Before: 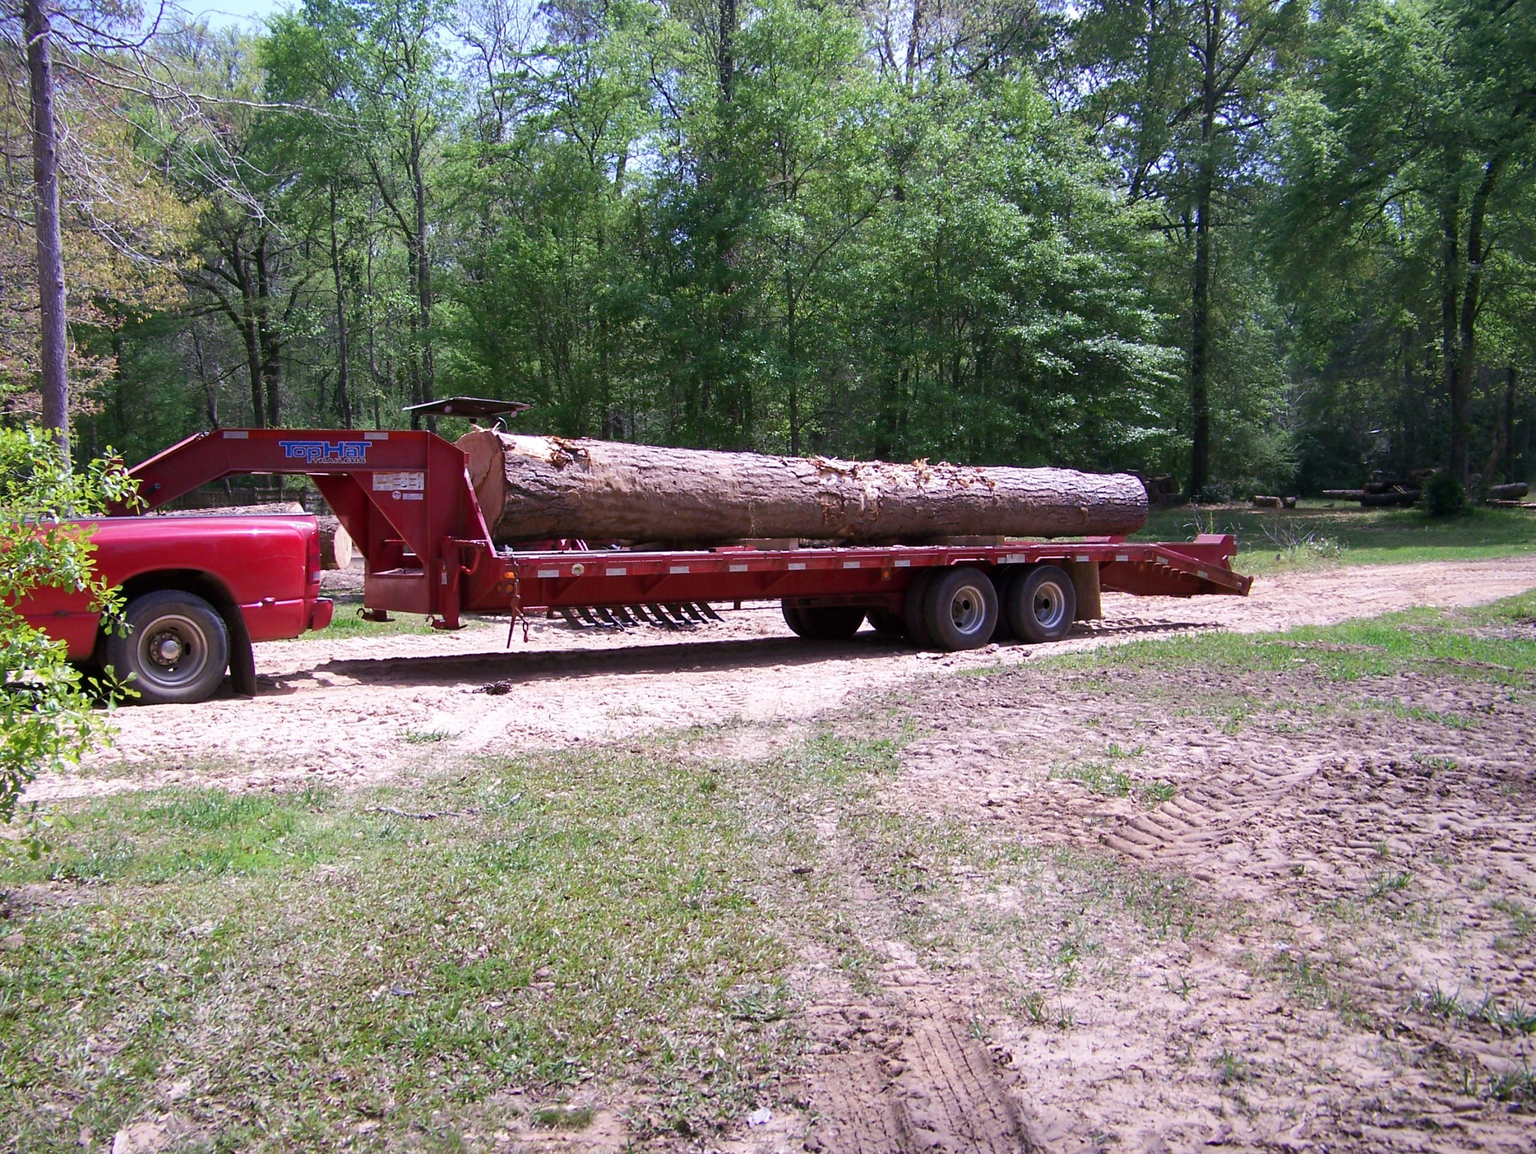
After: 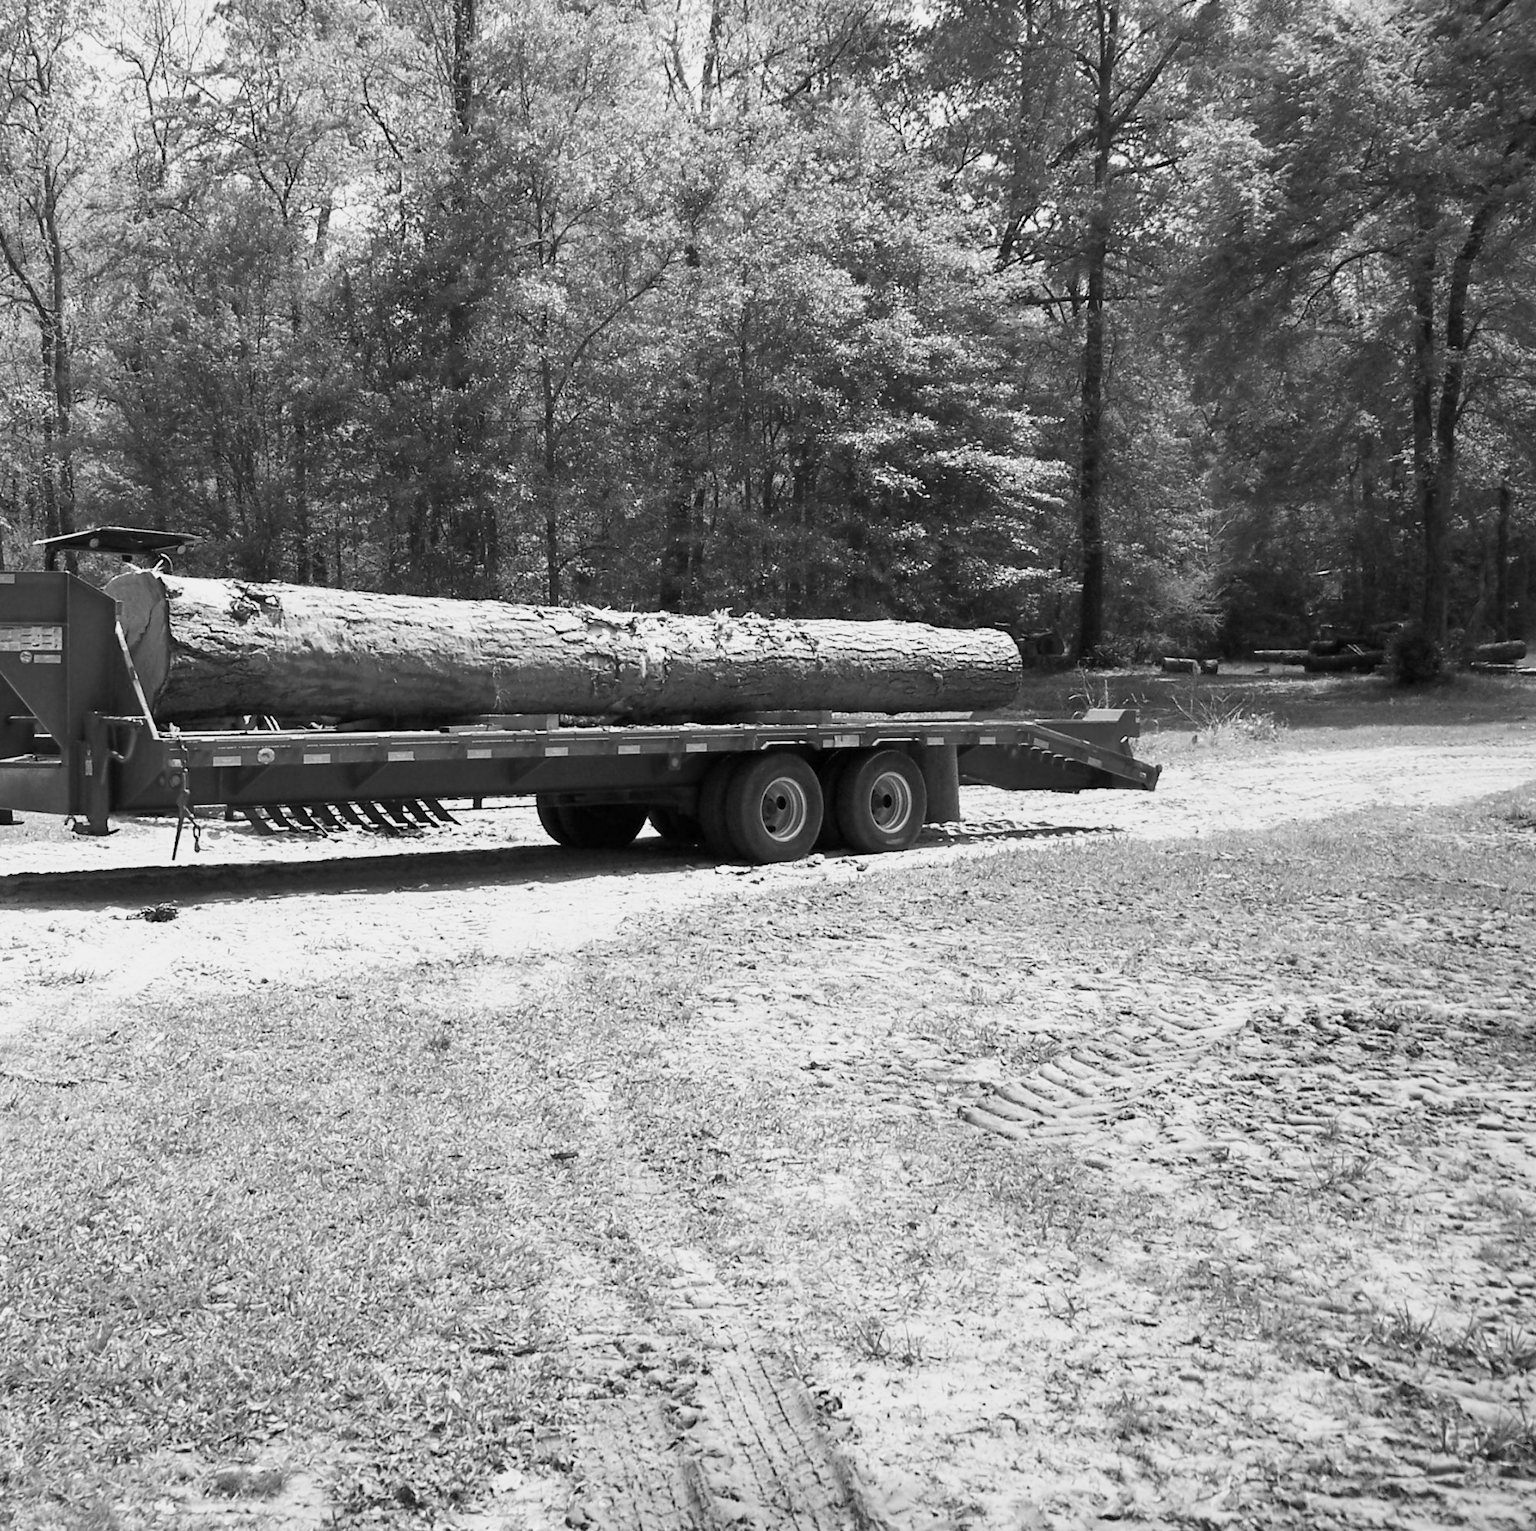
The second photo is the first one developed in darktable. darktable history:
monochrome: a -3.63, b -0.465
white balance: red 1, blue 1
crop and rotate: left 24.6%
base curve: curves: ch0 [(0, 0) (0.088, 0.125) (0.176, 0.251) (0.354, 0.501) (0.613, 0.749) (1, 0.877)], preserve colors none
